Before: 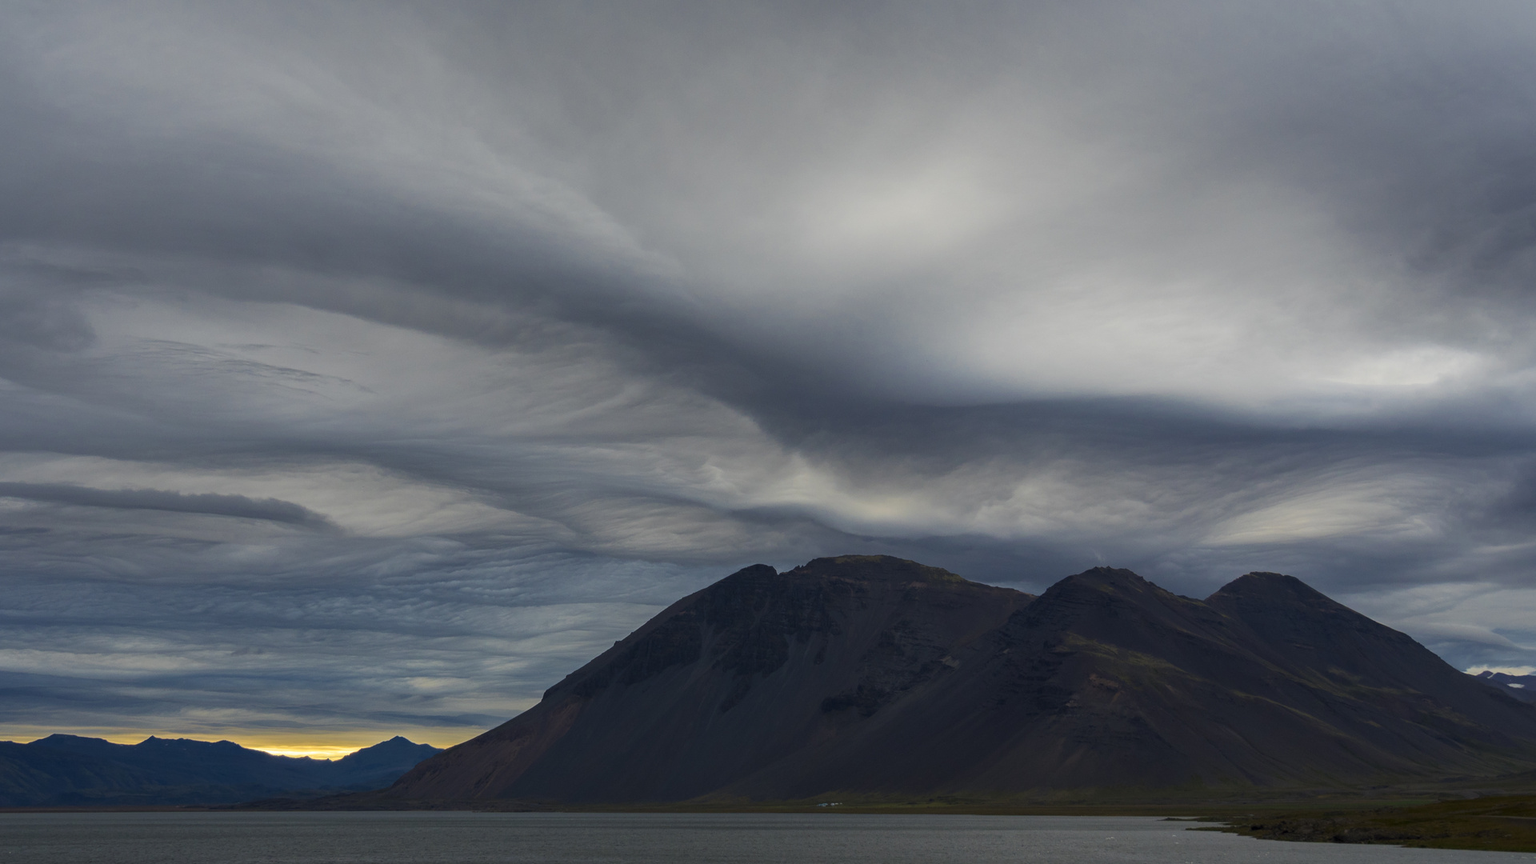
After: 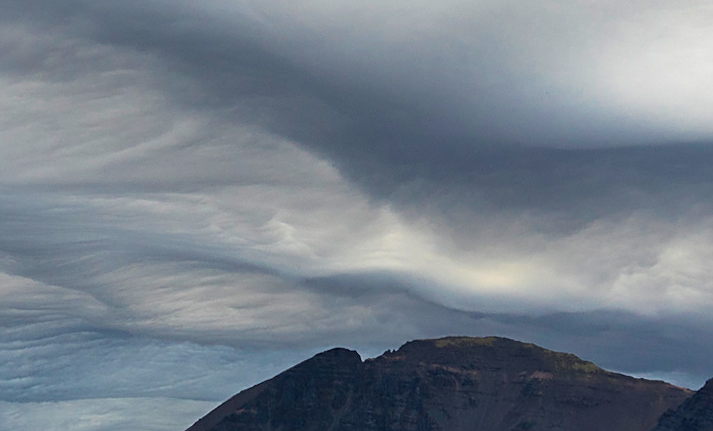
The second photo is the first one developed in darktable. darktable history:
crop: left 30%, top 30%, right 30%, bottom 30%
rotate and perspective: rotation 0.215°, lens shift (vertical) -0.139, crop left 0.069, crop right 0.939, crop top 0.002, crop bottom 0.996
sharpen: on, module defaults
shadows and highlights: low approximation 0.01, soften with gaussian
exposure: black level correction 0, exposure 0.7 EV, compensate exposure bias true, compensate highlight preservation false
